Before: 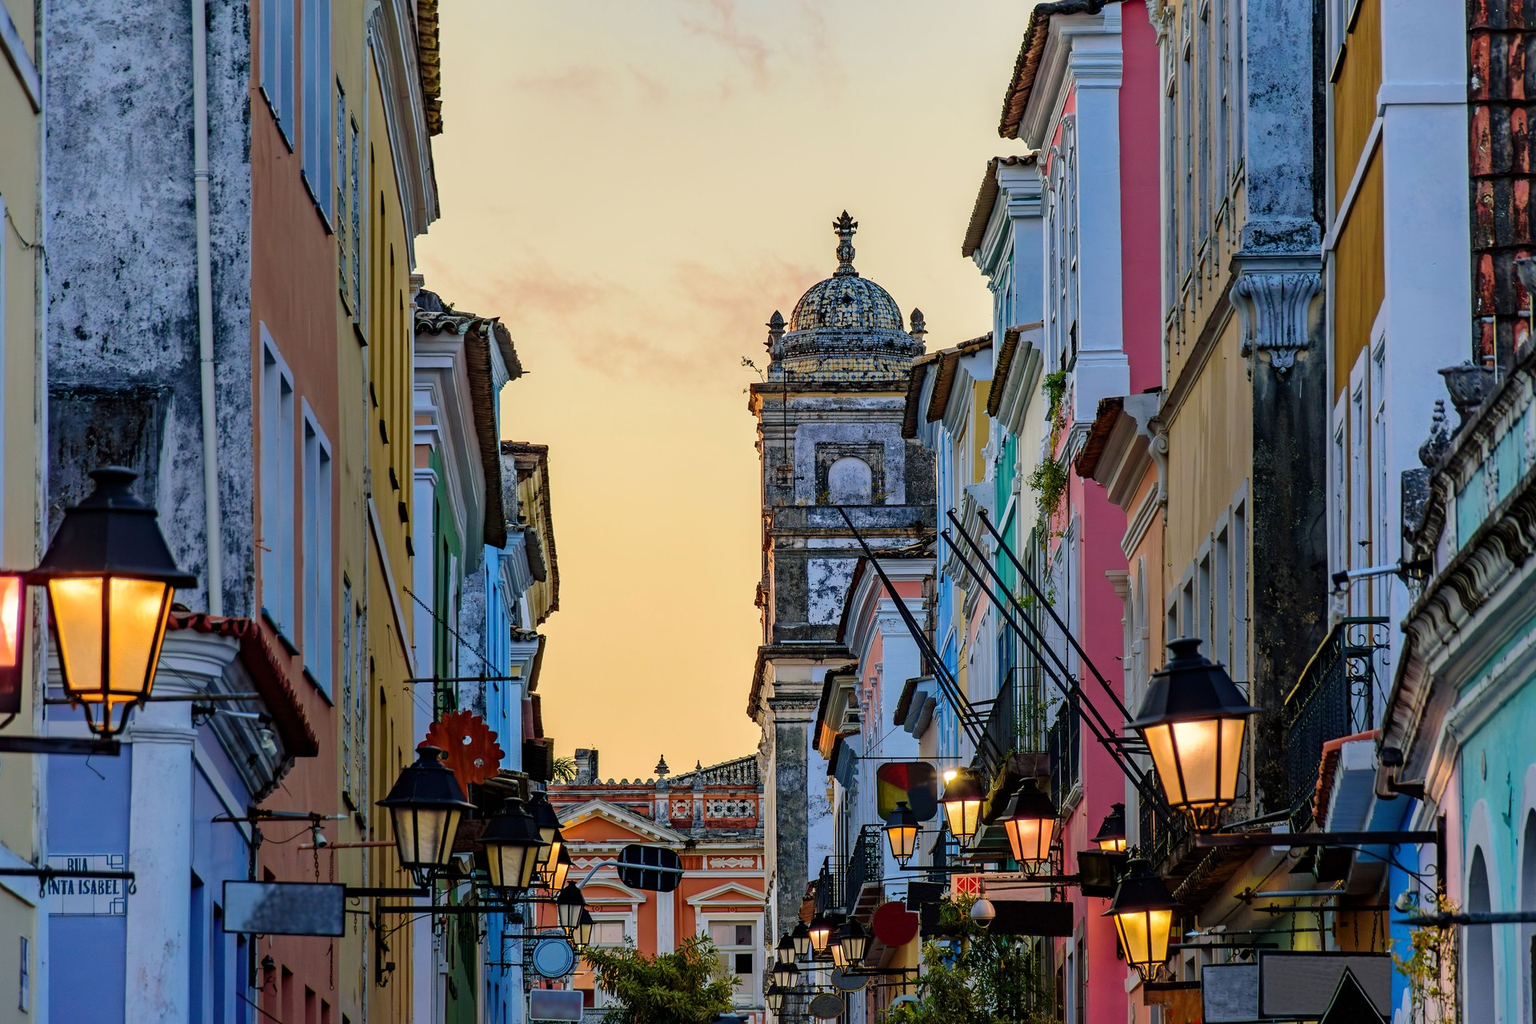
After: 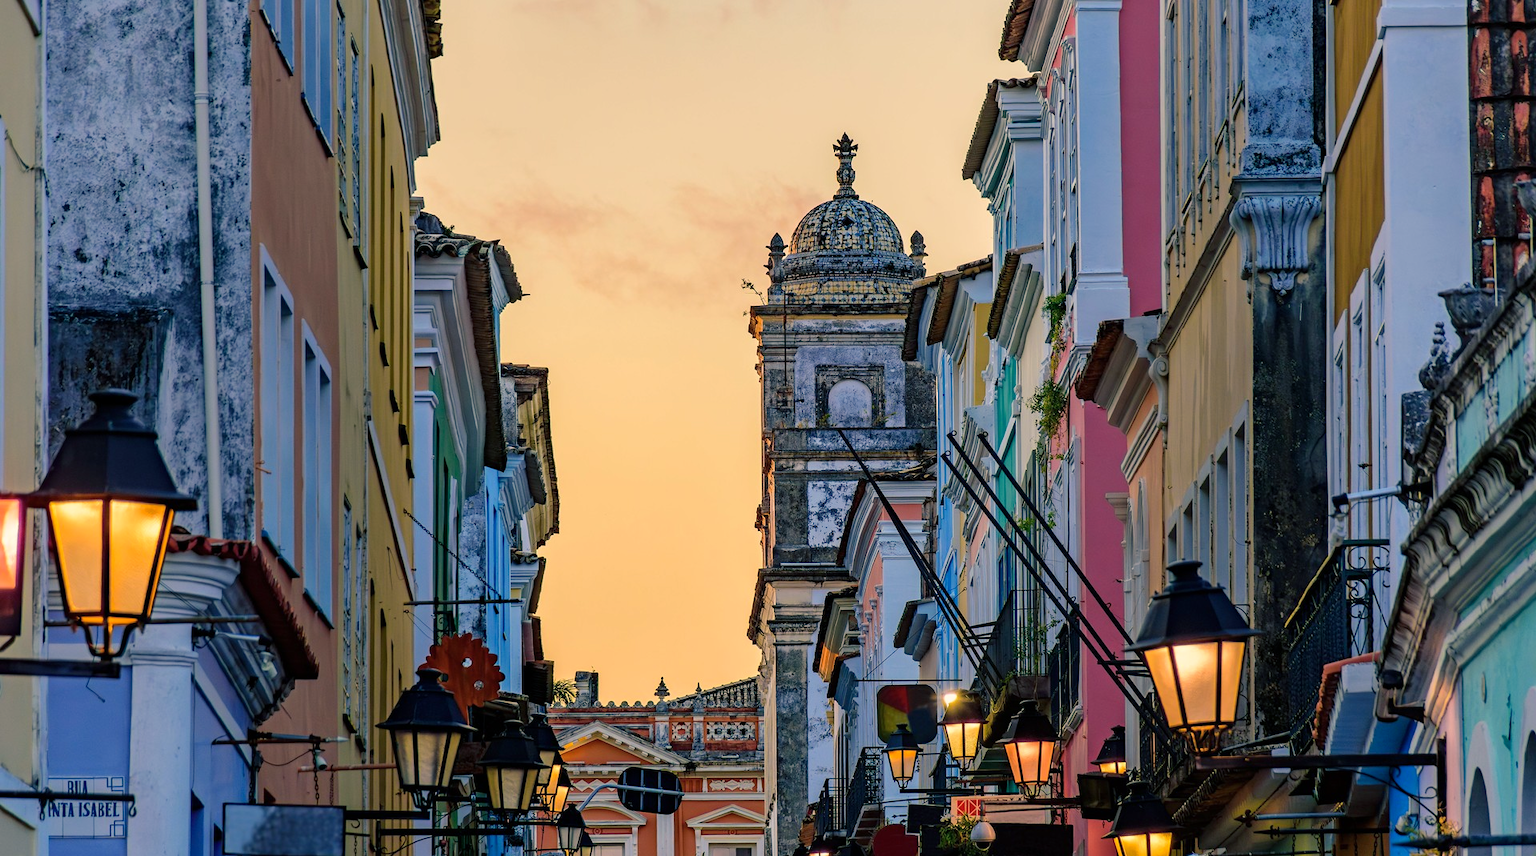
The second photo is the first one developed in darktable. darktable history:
color balance rgb: shadows lift › chroma 5.41%, shadows lift › hue 240°, highlights gain › chroma 3.74%, highlights gain › hue 60°, saturation formula JzAzBz (2021)
crop: top 7.625%, bottom 8.027%
